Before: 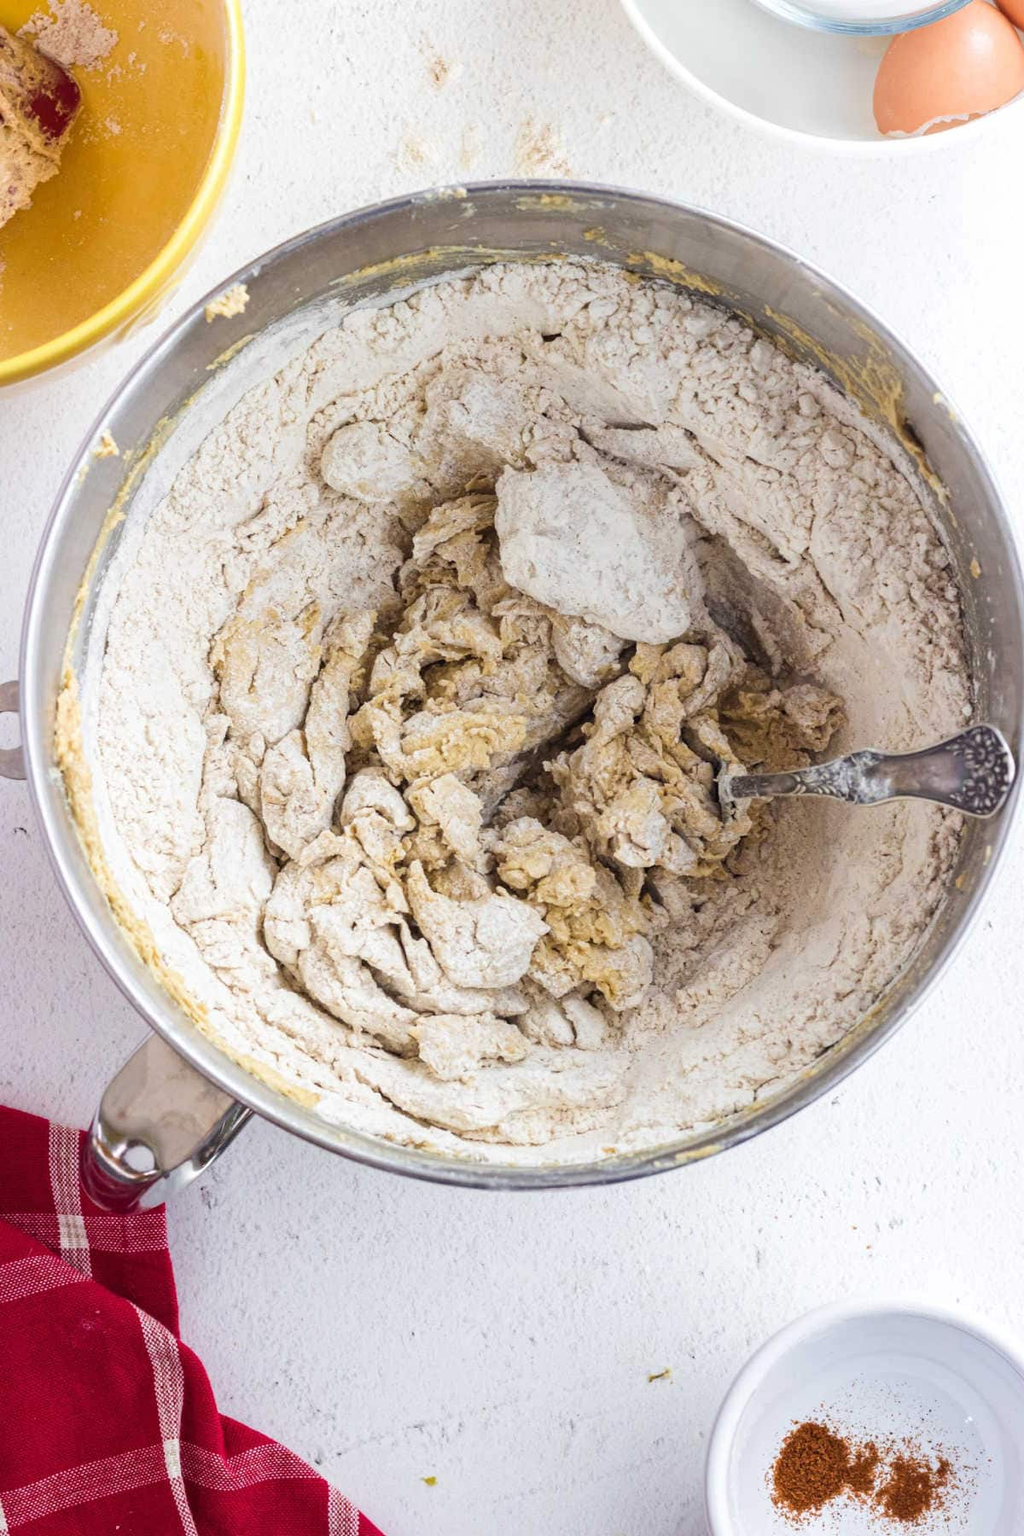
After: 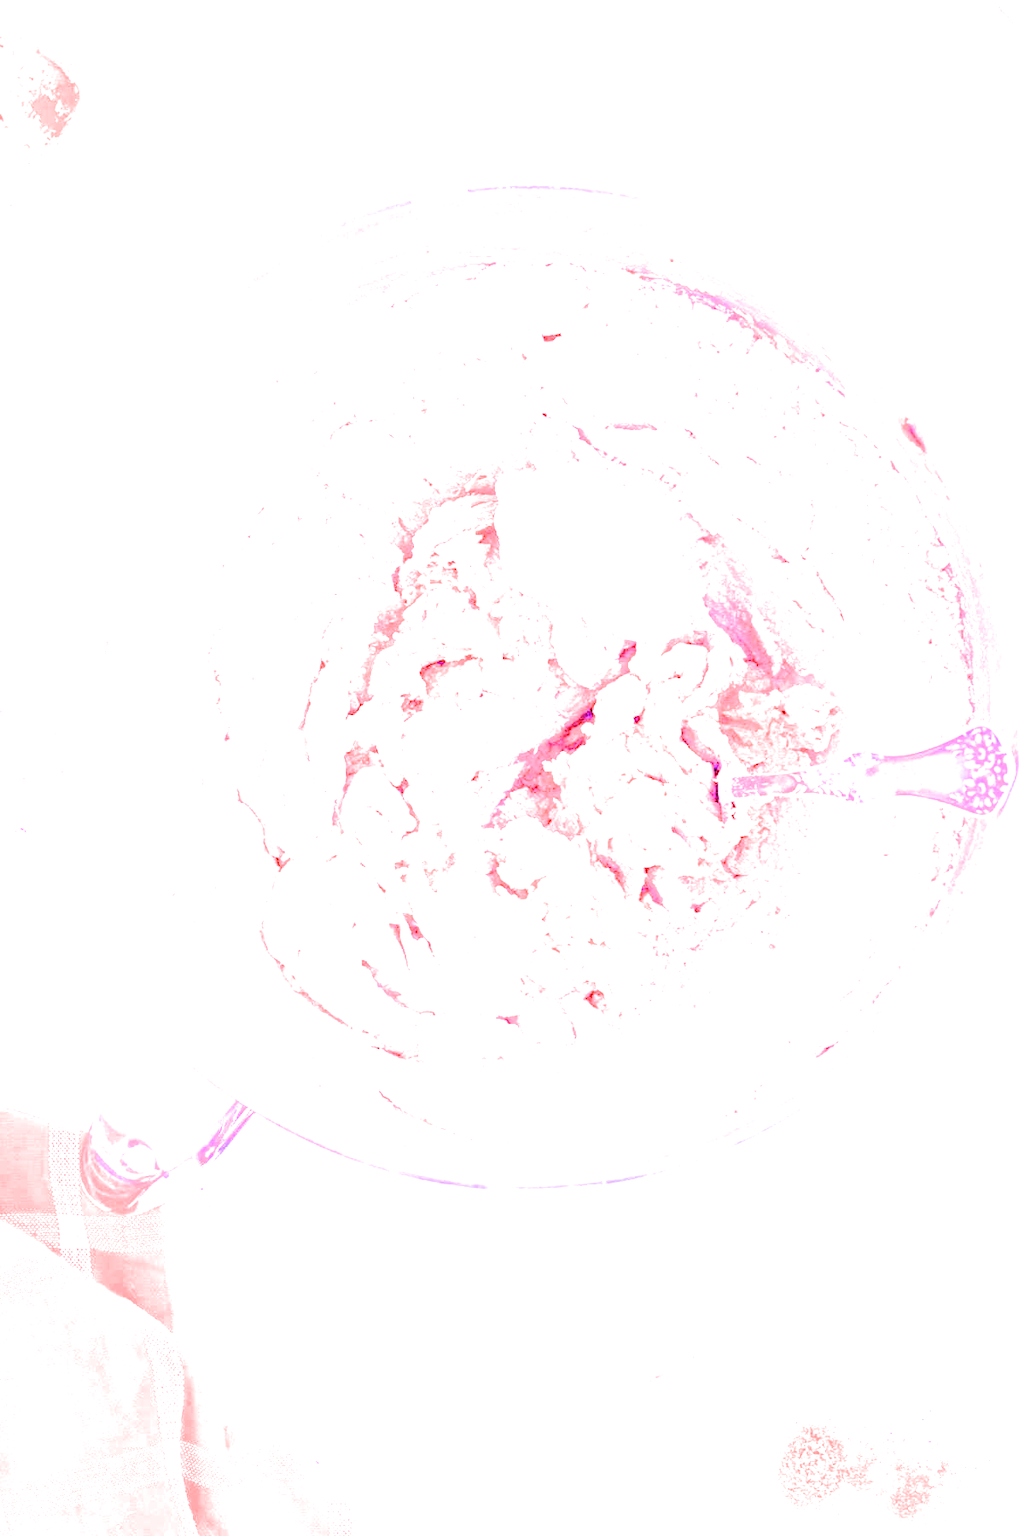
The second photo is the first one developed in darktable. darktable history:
exposure: exposure 1.137 EV, compensate highlight preservation false
white balance: red 8, blue 8
filmic rgb: black relative exposure -6.82 EV, white relative exposure 5.89 EV, hardness 2.71
